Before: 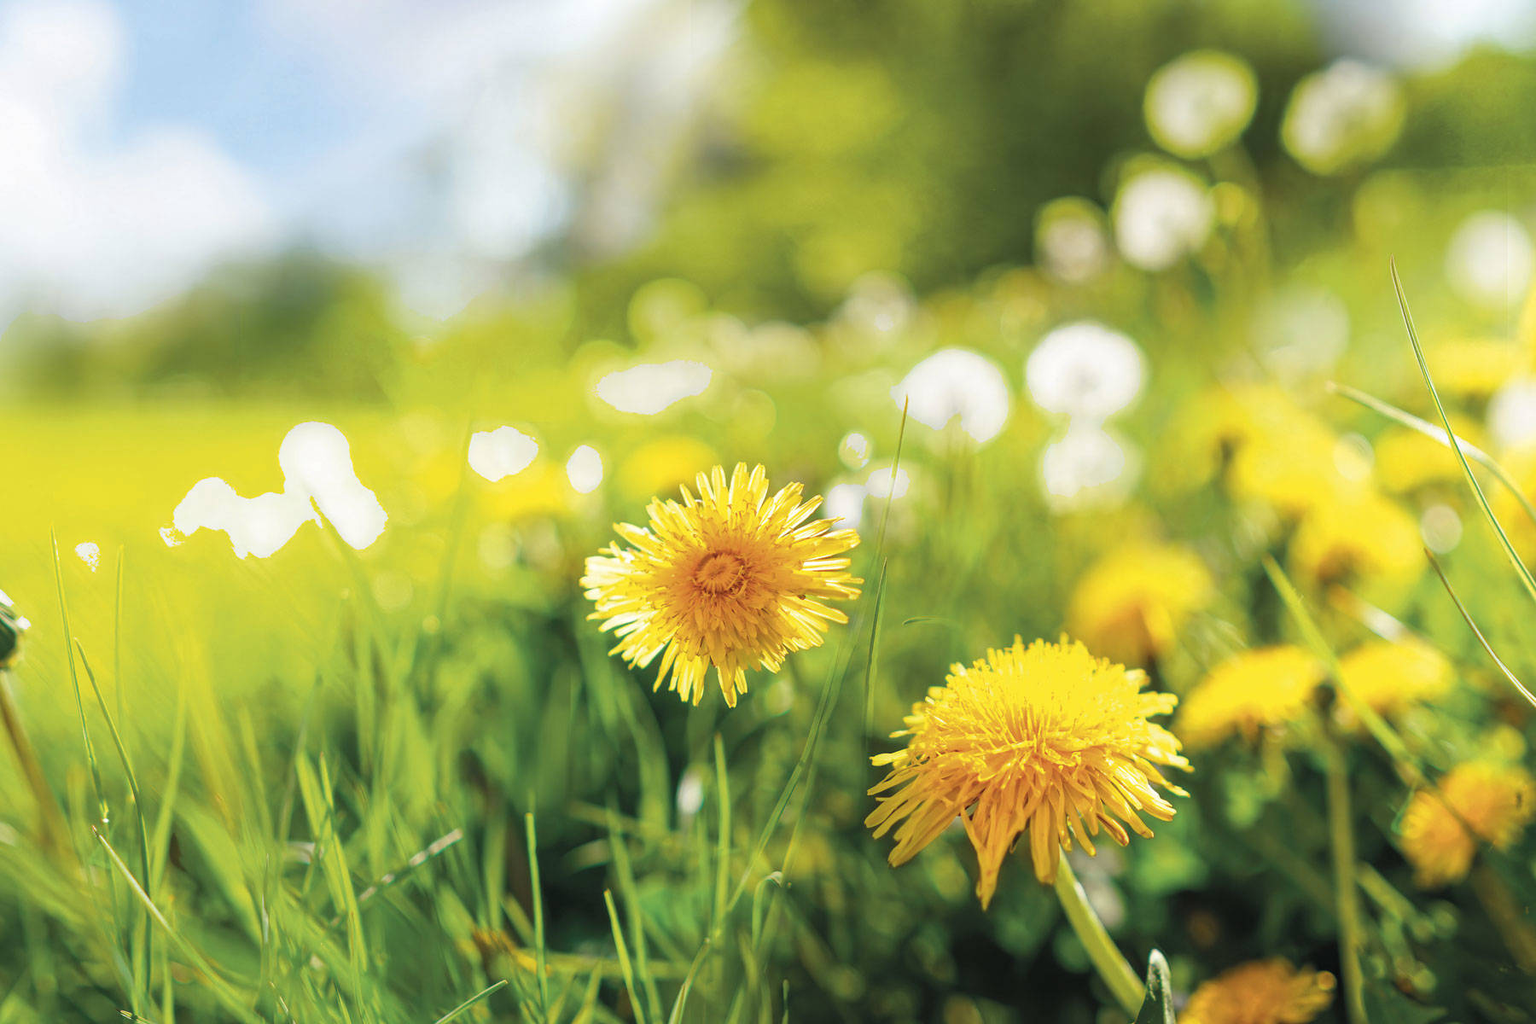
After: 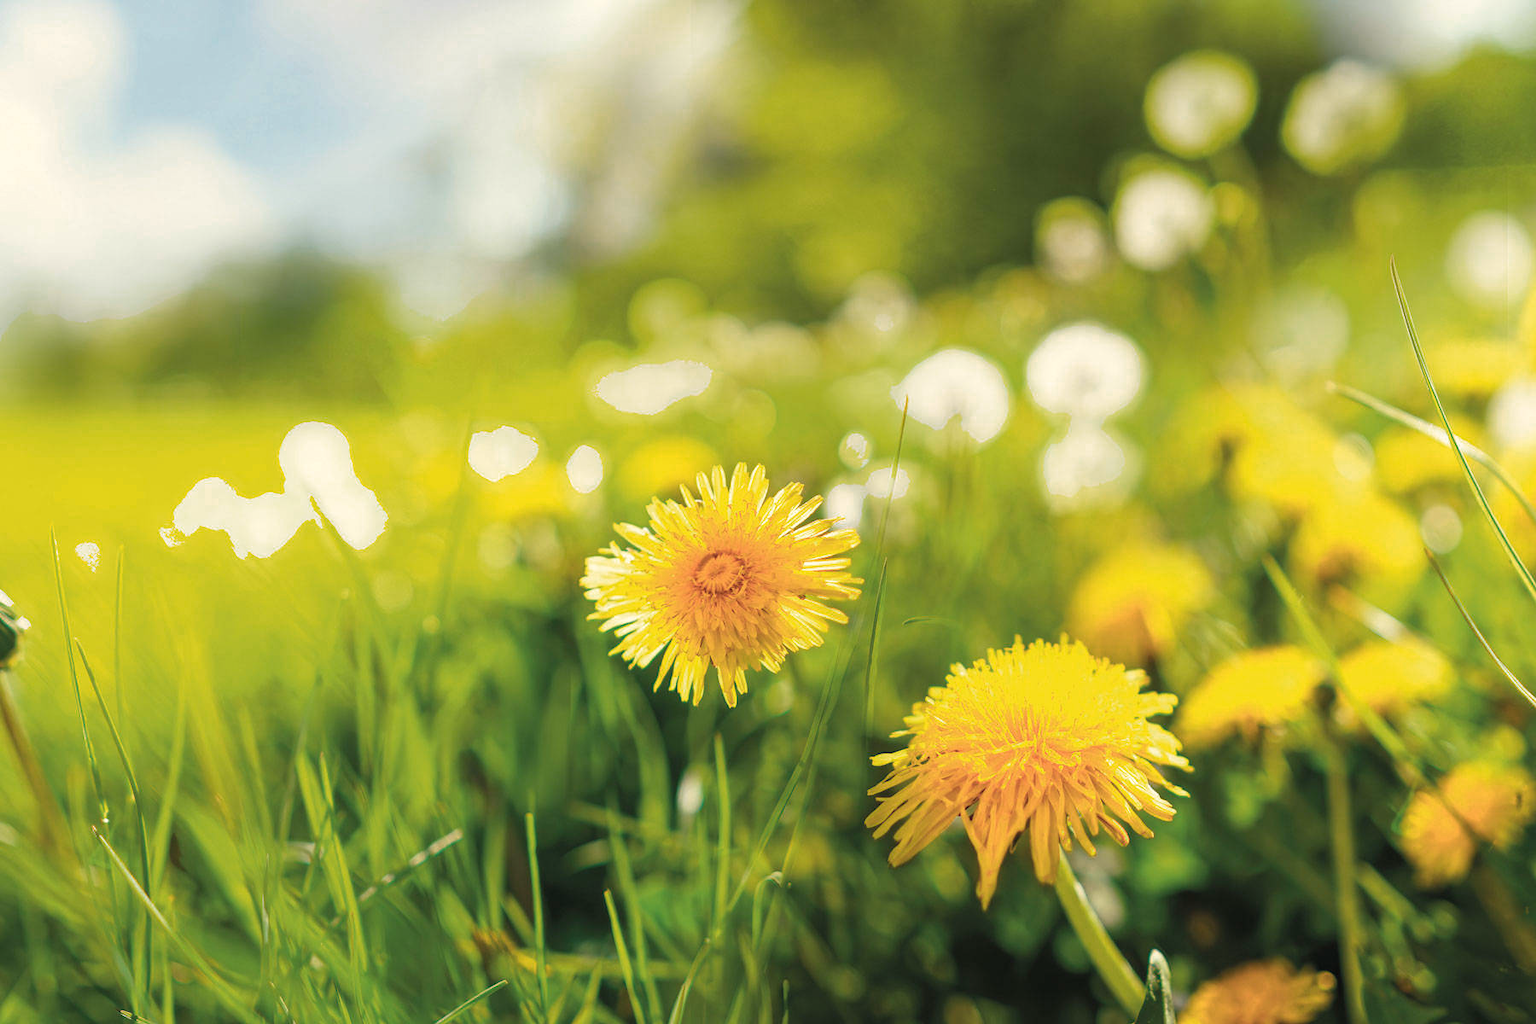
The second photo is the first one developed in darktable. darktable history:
color zones: curves: ch0 [(0, 0.465) (0.092, 0.596) (0.289, 0.464) (0.429, 0.453) (0.571, 0.464) (0.714, 0.455) (0.857, 0.462) (1, 0.465)]
white balance: red 1.029, blue 0.92
